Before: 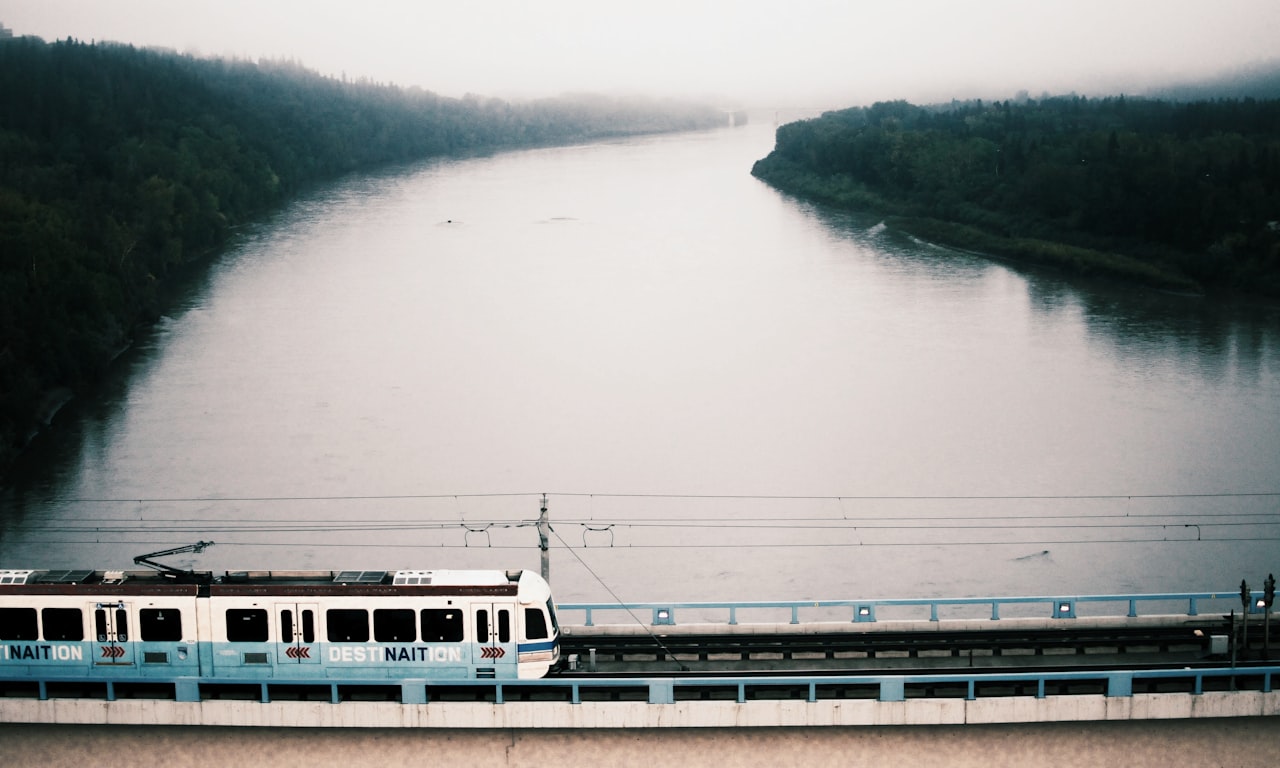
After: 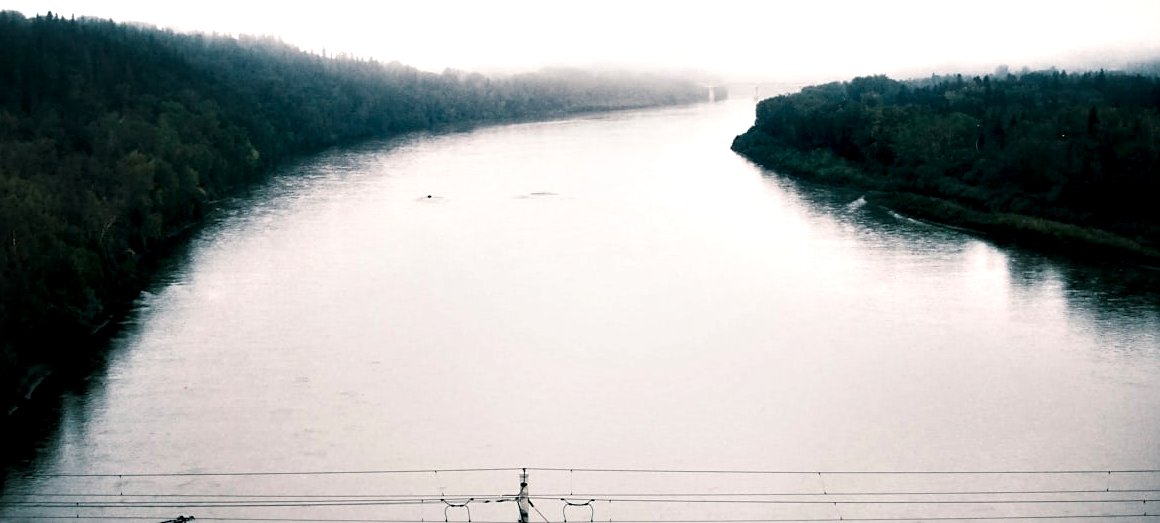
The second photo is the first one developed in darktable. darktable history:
crop: left 1.573%, top 3.363%, right 7.757%, bottom 28.485%
sharpen: amount 0.208
exposure: exposure 0.203 EV, compensate exposure bias true, compensate highlight preservation false
contrast equalizer: y [[0.6 ×6], [0.55 ×6], [0 ×6], [0 ×6], [0 ×6]]
